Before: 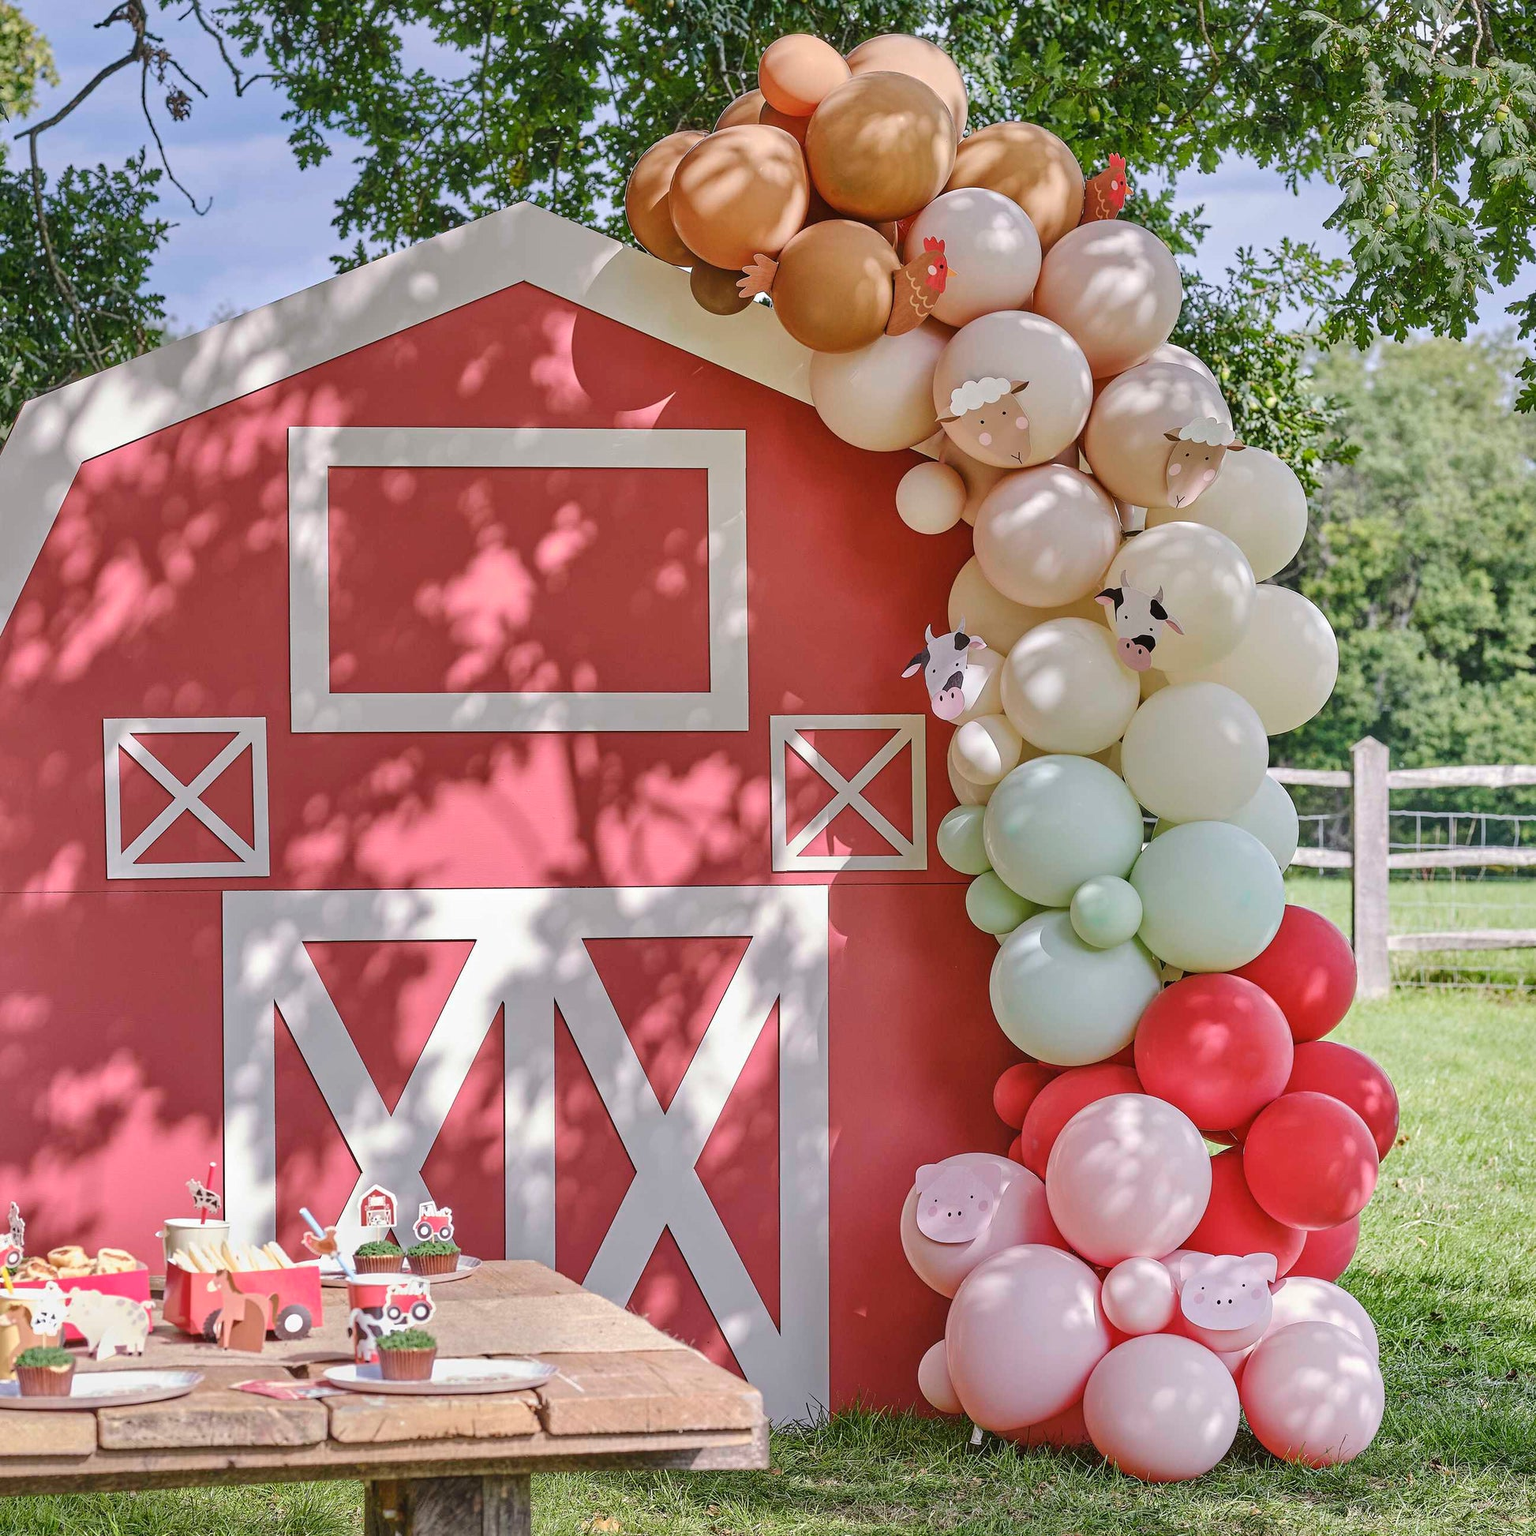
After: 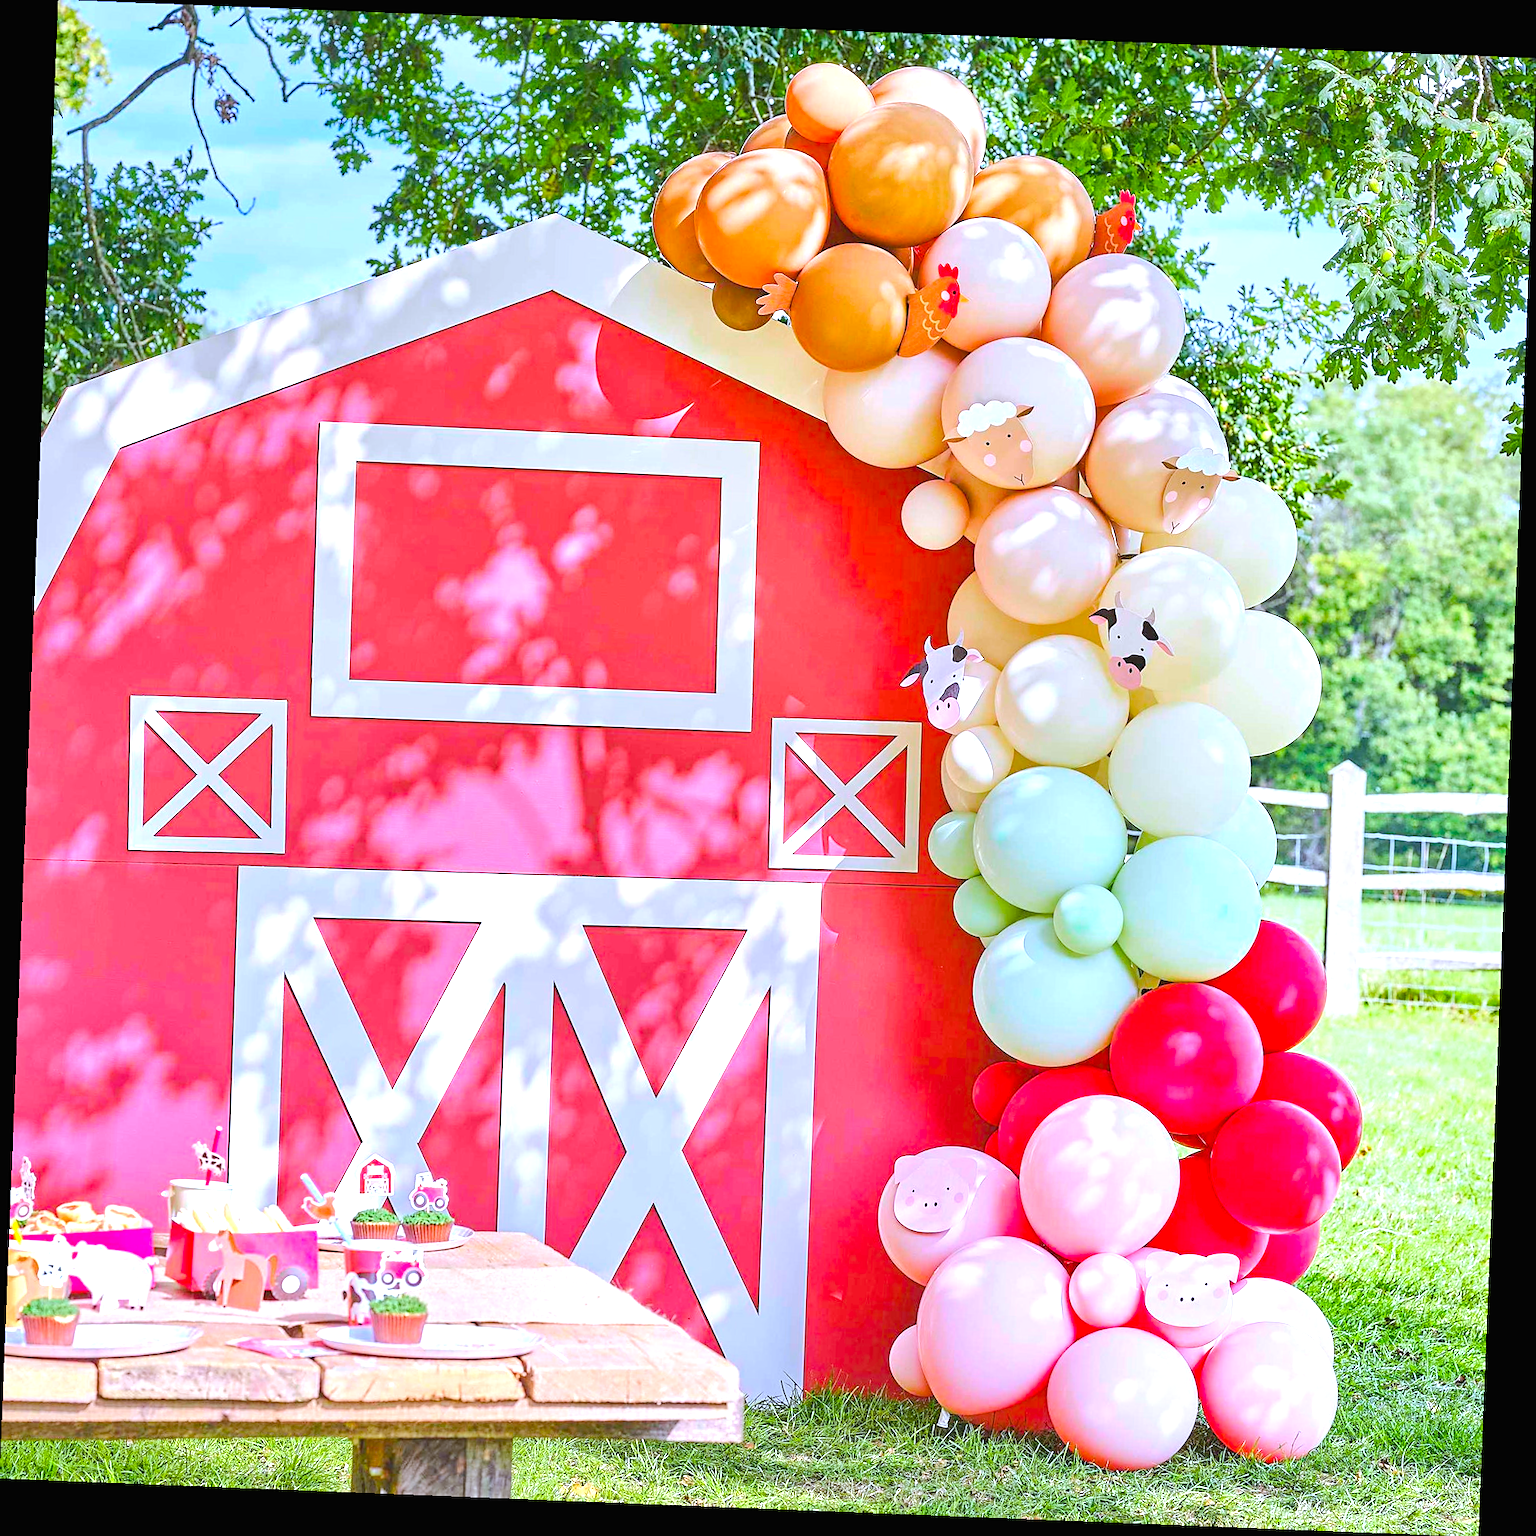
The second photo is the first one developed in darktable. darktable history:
exposure: black level correction 0, exposure 0.95 EV, compensate exposure bias true, compensate highlight preservation false
white balance: red 0.931, blue 1.11
contrast brightness saturation: brightness 0.09, saturation 0.19
color balance rgb: perceptual saturation grading › global saturation 25%, perceptual brilliance grading › mid-tones 10%, perceptual brilliance grading › shadows 15%, global vibrance 20%
rotate and perspective: rotation 2.27°, automatic cropping off
sharpen: radius 1.864, amount 0.398, threshold 1.271
